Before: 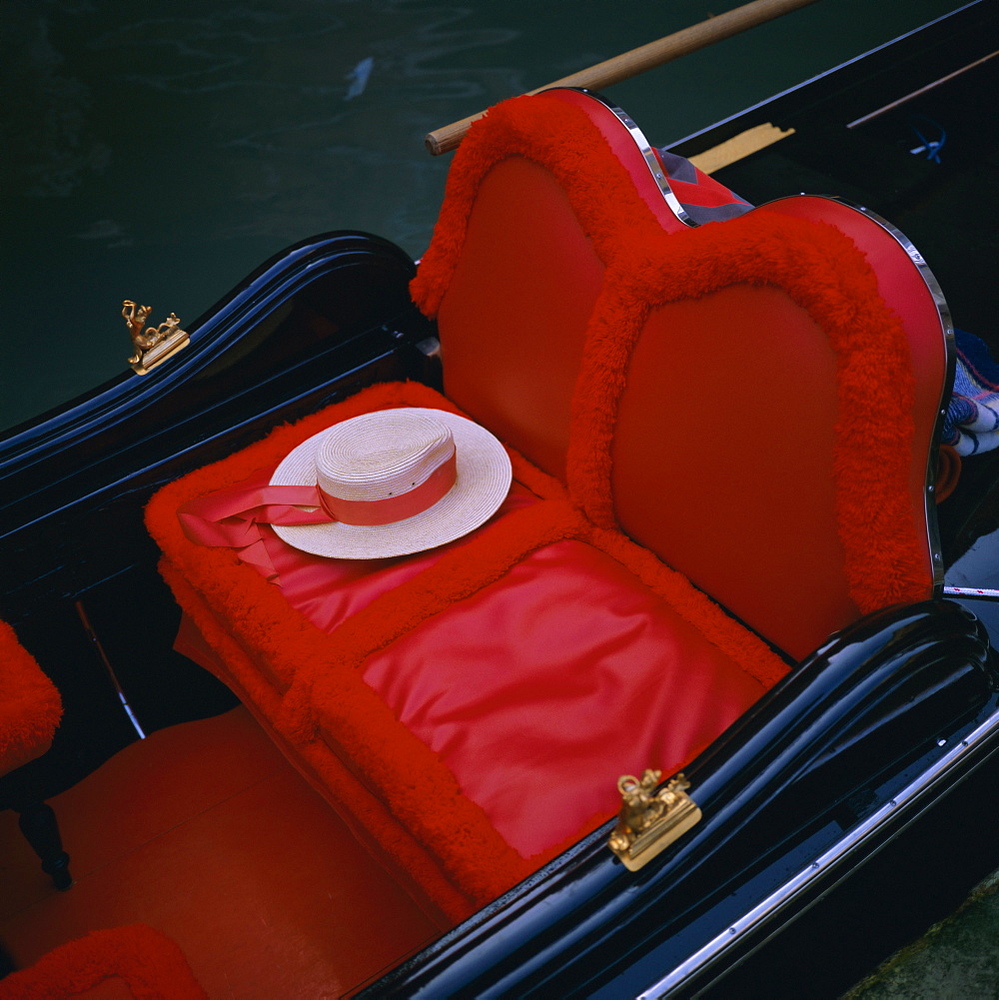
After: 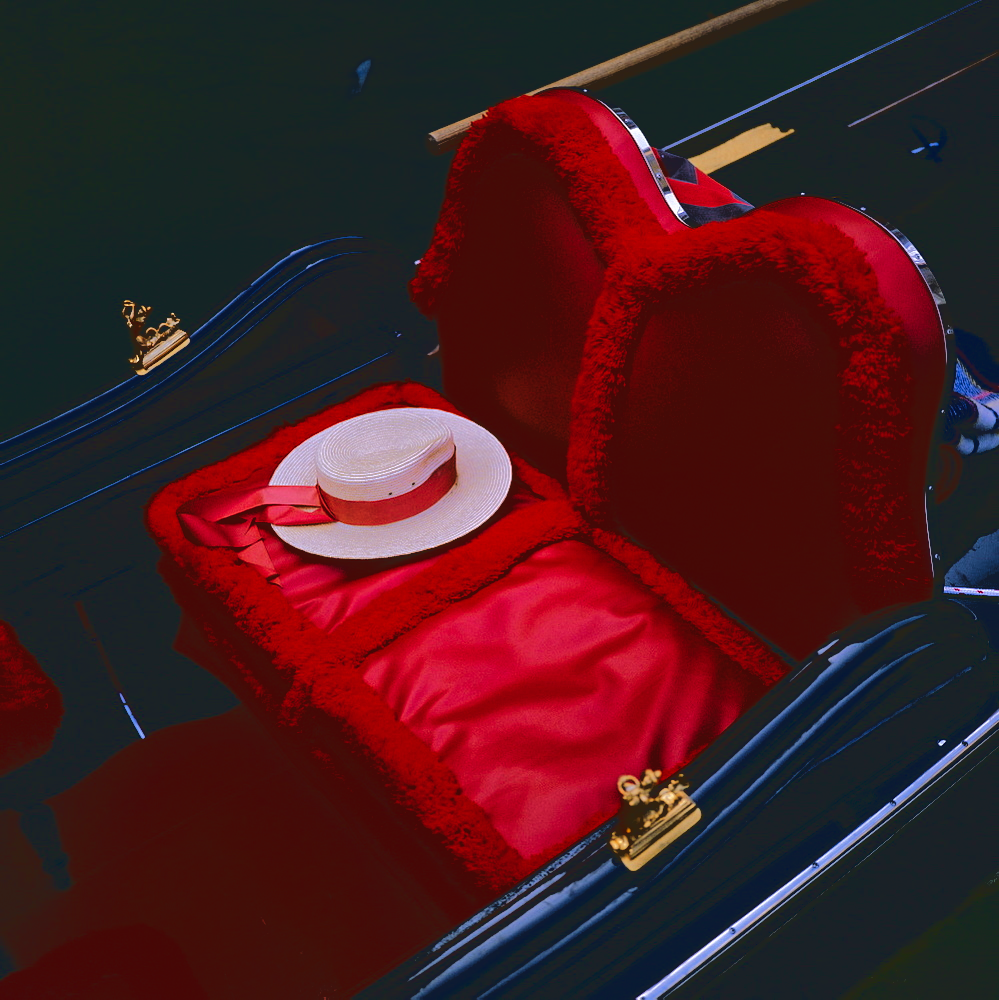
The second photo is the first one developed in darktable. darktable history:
base curve: curves: ch0 [(0.065, 0.026) (0.236, 0.358) (0.53, 0.546) (0.777, 0.841) (0.924, 0.992)], preserve colors average RGB
tone curve: curves: ch0 [(0, 0) (0.003, 0.019) (0.011, 0.022) (0.025, 0.027) (0.044, 0.037) (0.069, 0.049) (0.1, 0.066) (0.136, 0.091) (0.177, 0.125) (0.224, 0.159) (0.277, 0.206) (0.335, 0.266) (0.399, 0.332) (0.468, 0.411) (0.543, 0.492) (0.623, 0.577) (0.709, 0.668) (0.801, 0.767) (0.898, 0.869) (1, 1)], preserve colors none
